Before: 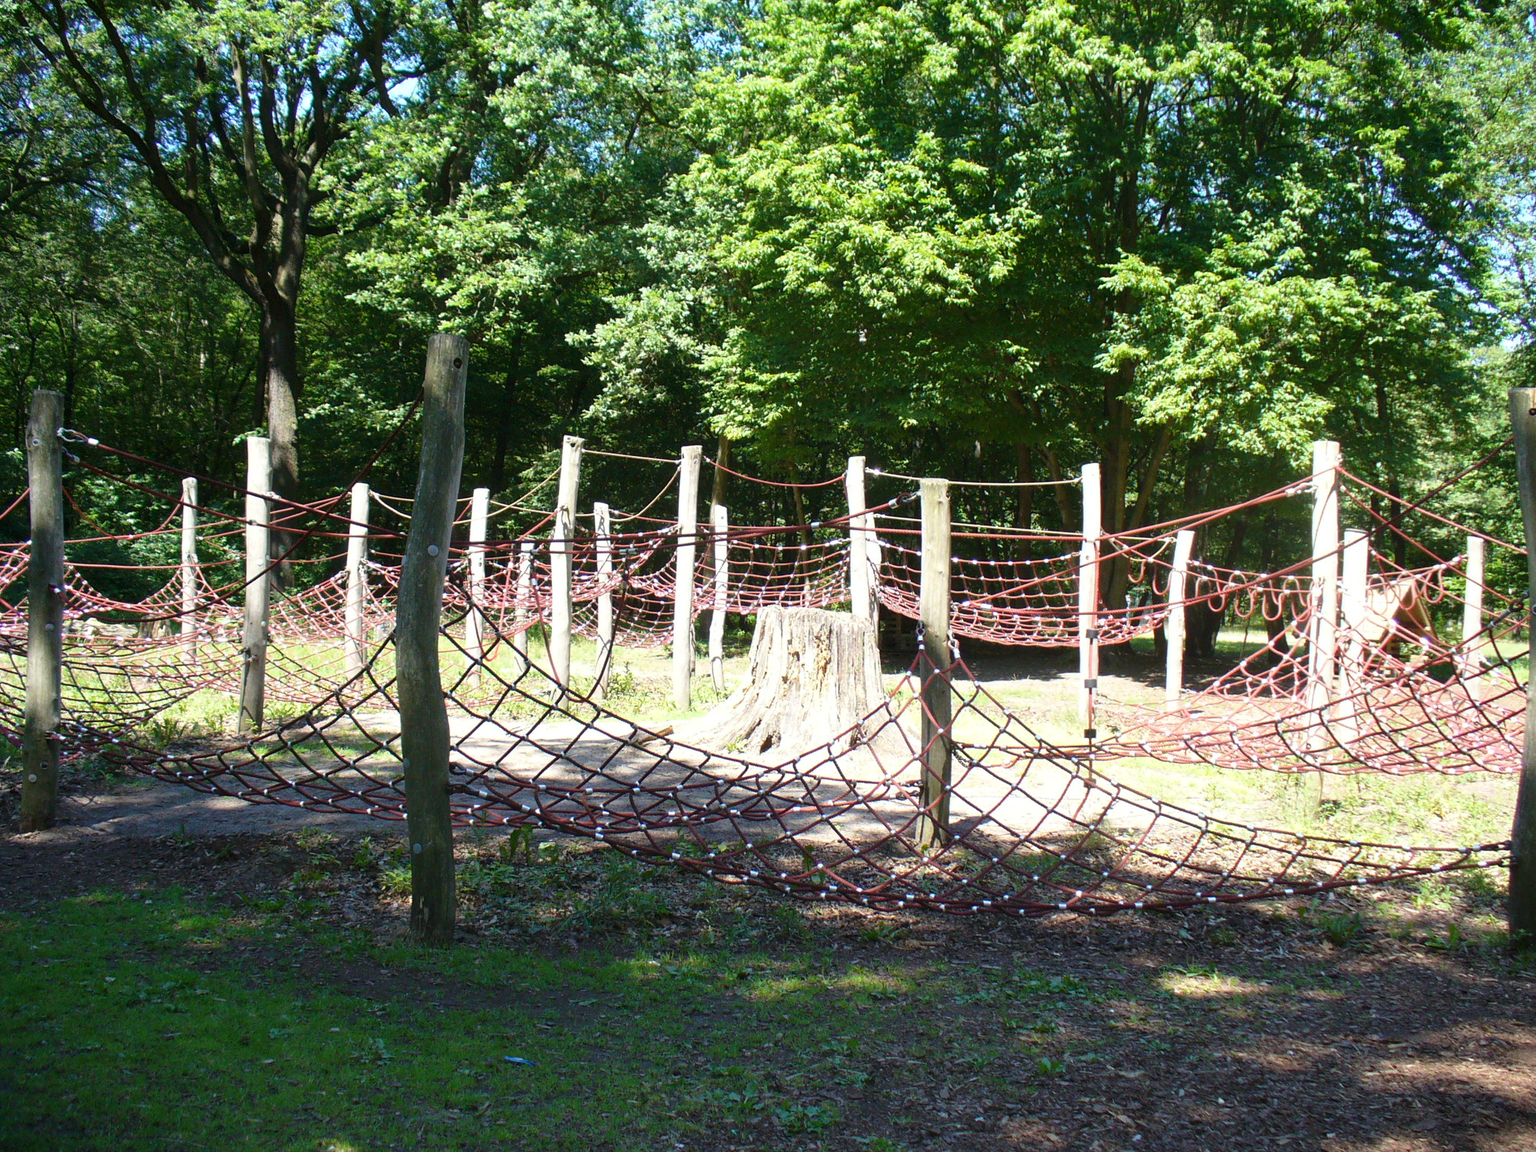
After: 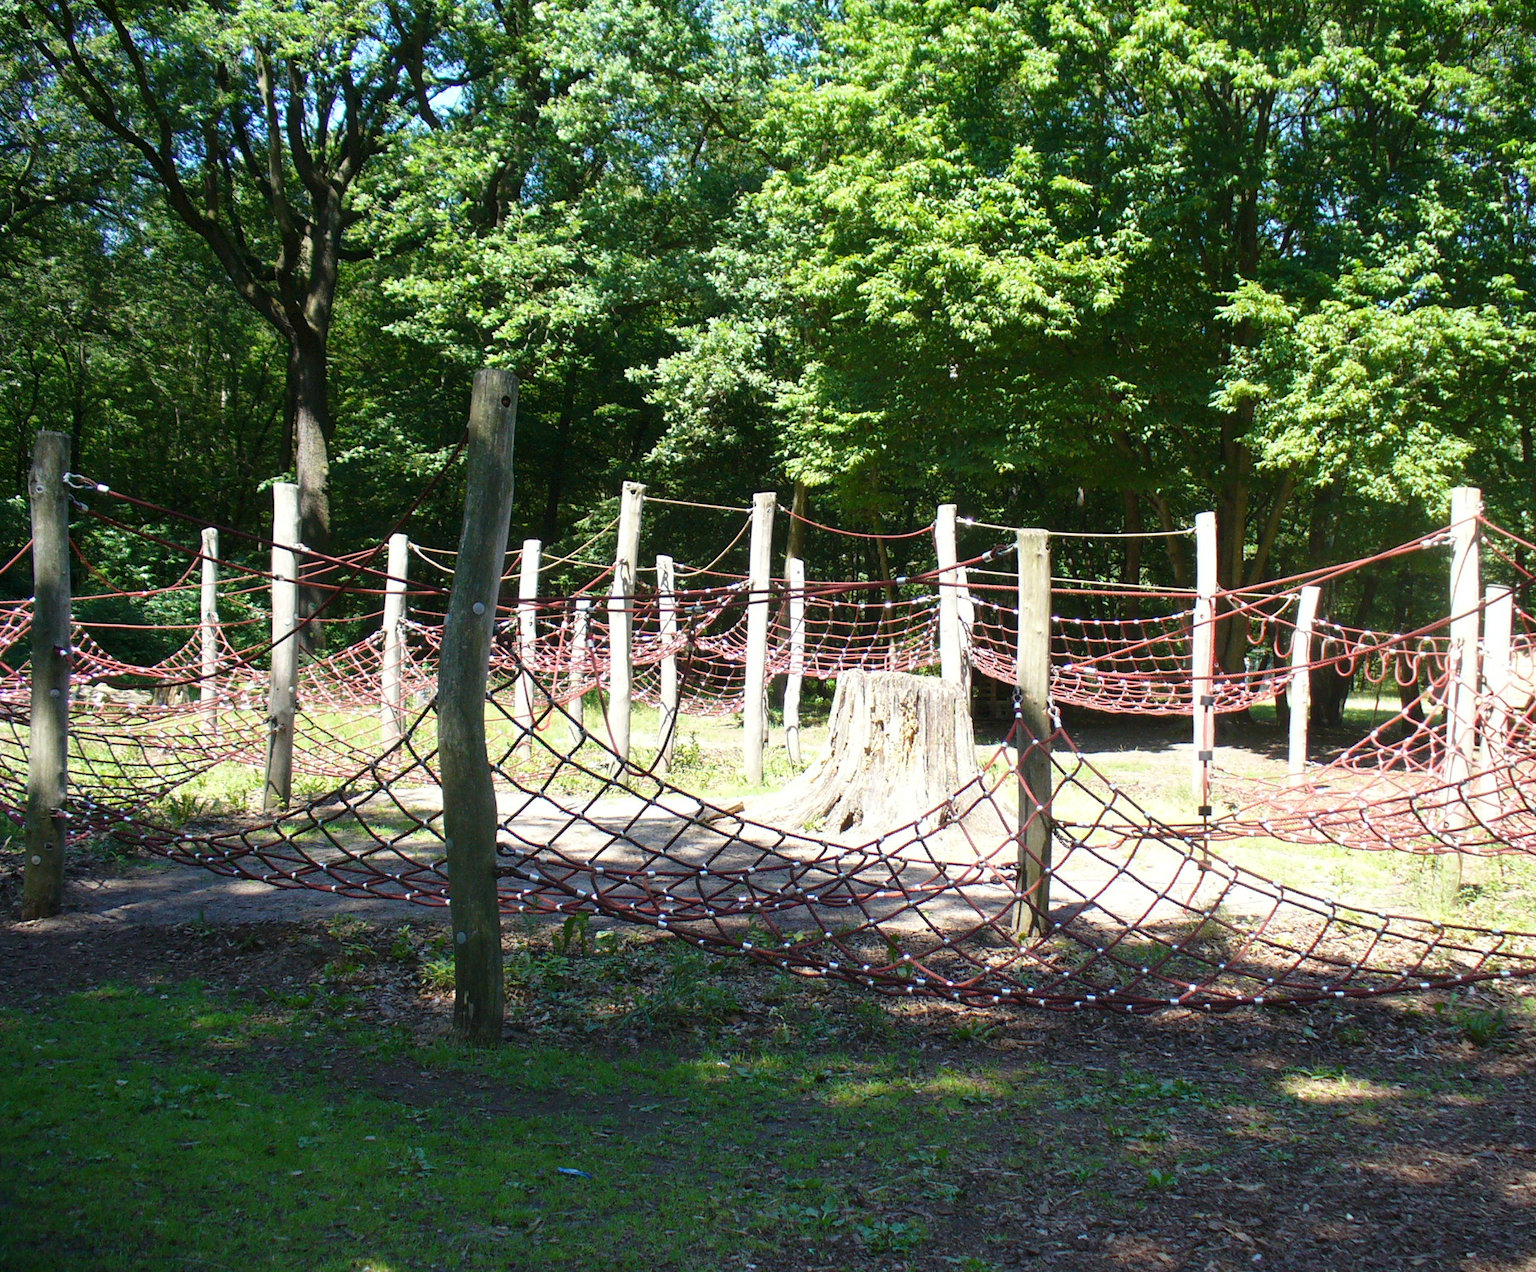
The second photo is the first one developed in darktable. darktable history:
crop: right 9.514%, bottom 0.035%
